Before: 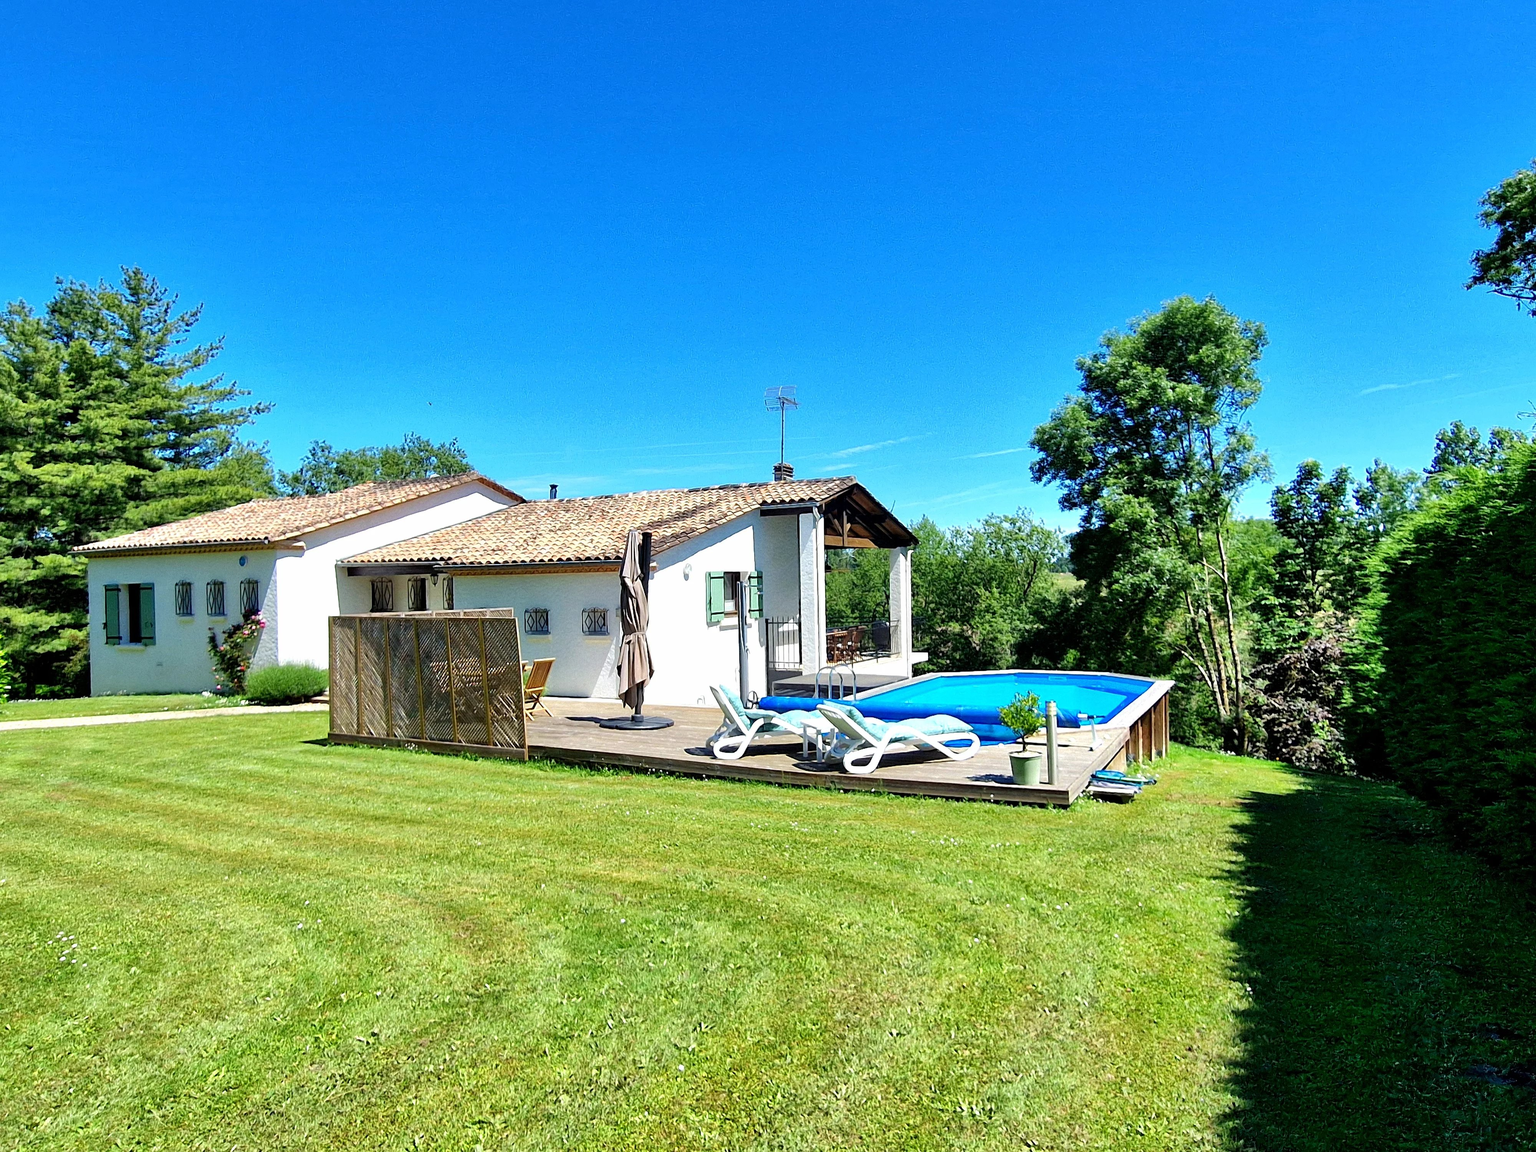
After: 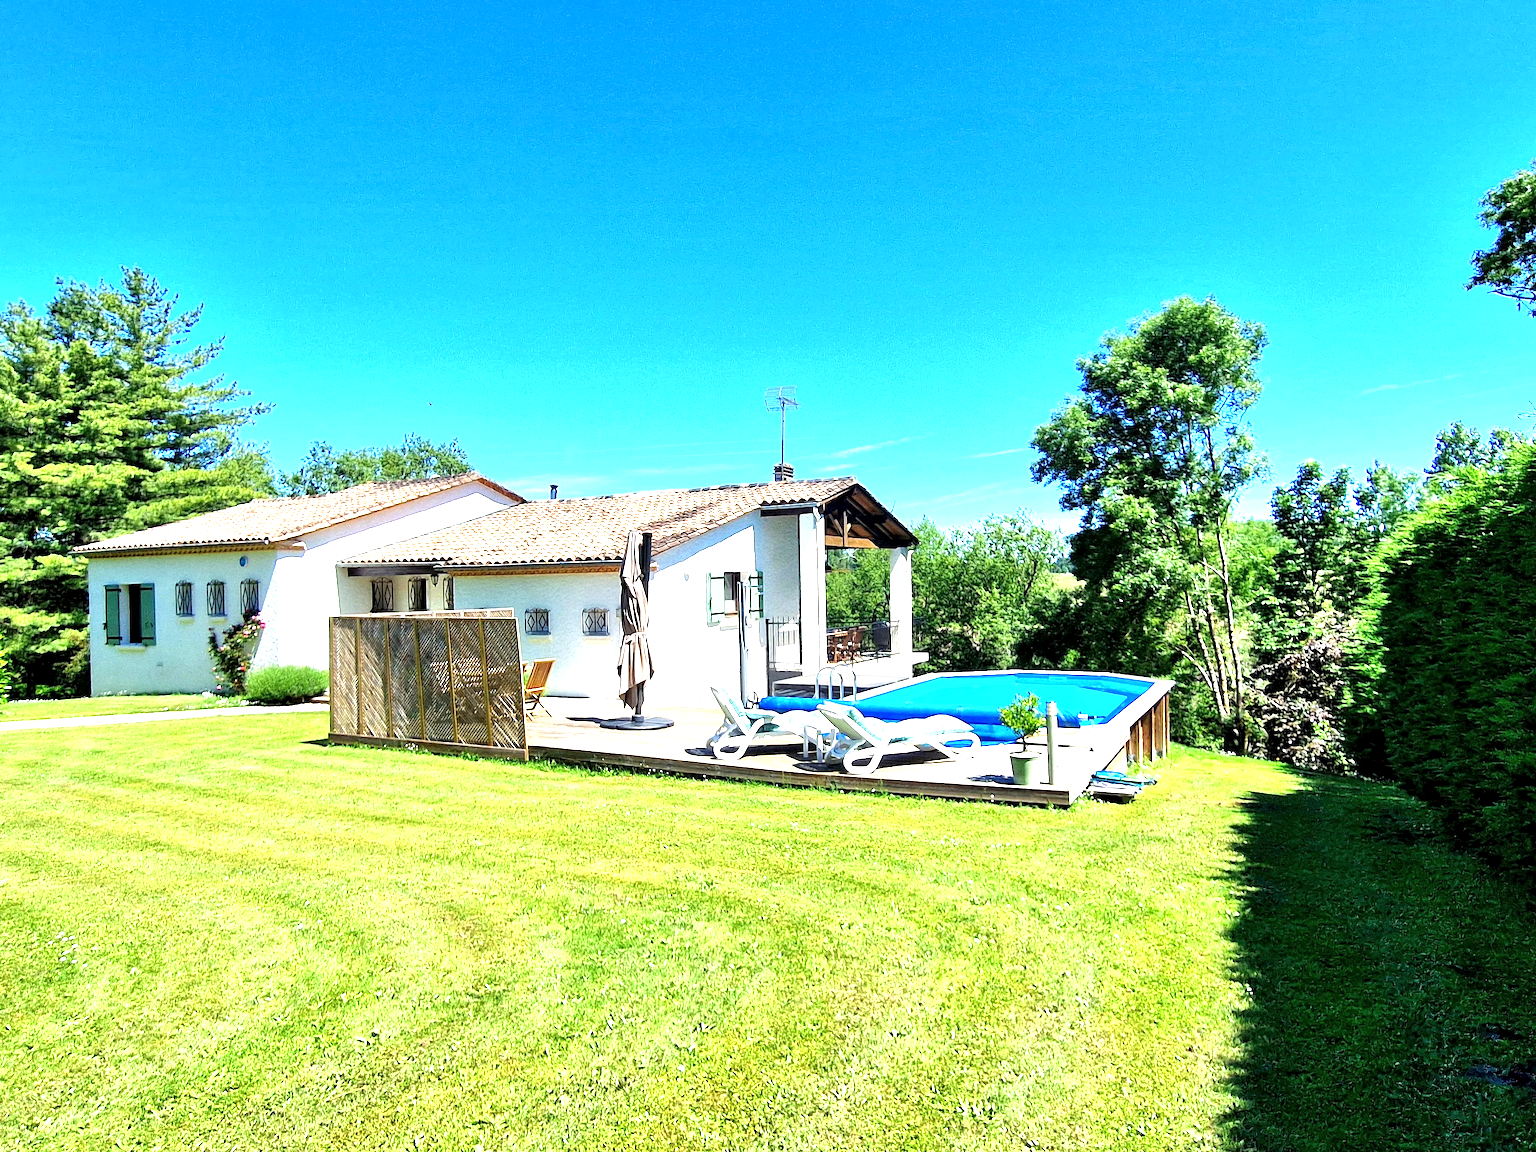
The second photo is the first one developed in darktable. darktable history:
exposure: exposure 1.137 EV, compensate highlight preservation false
local contrast: highlights 100%, shadows 100%, detail 120%, midtone range 0.2
